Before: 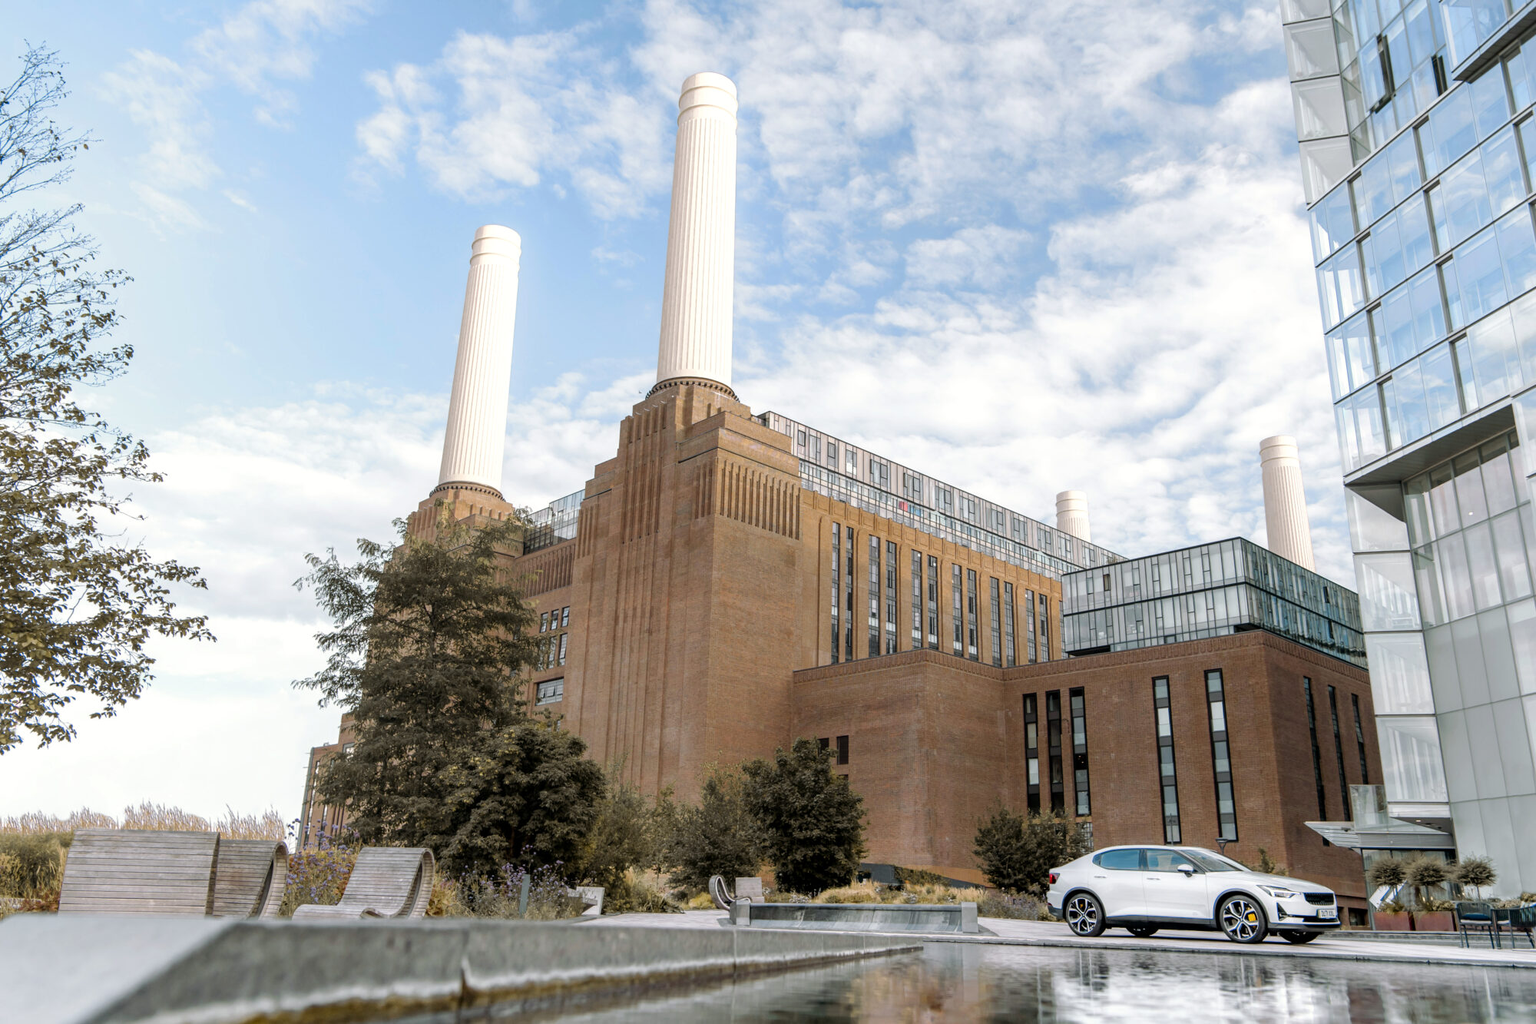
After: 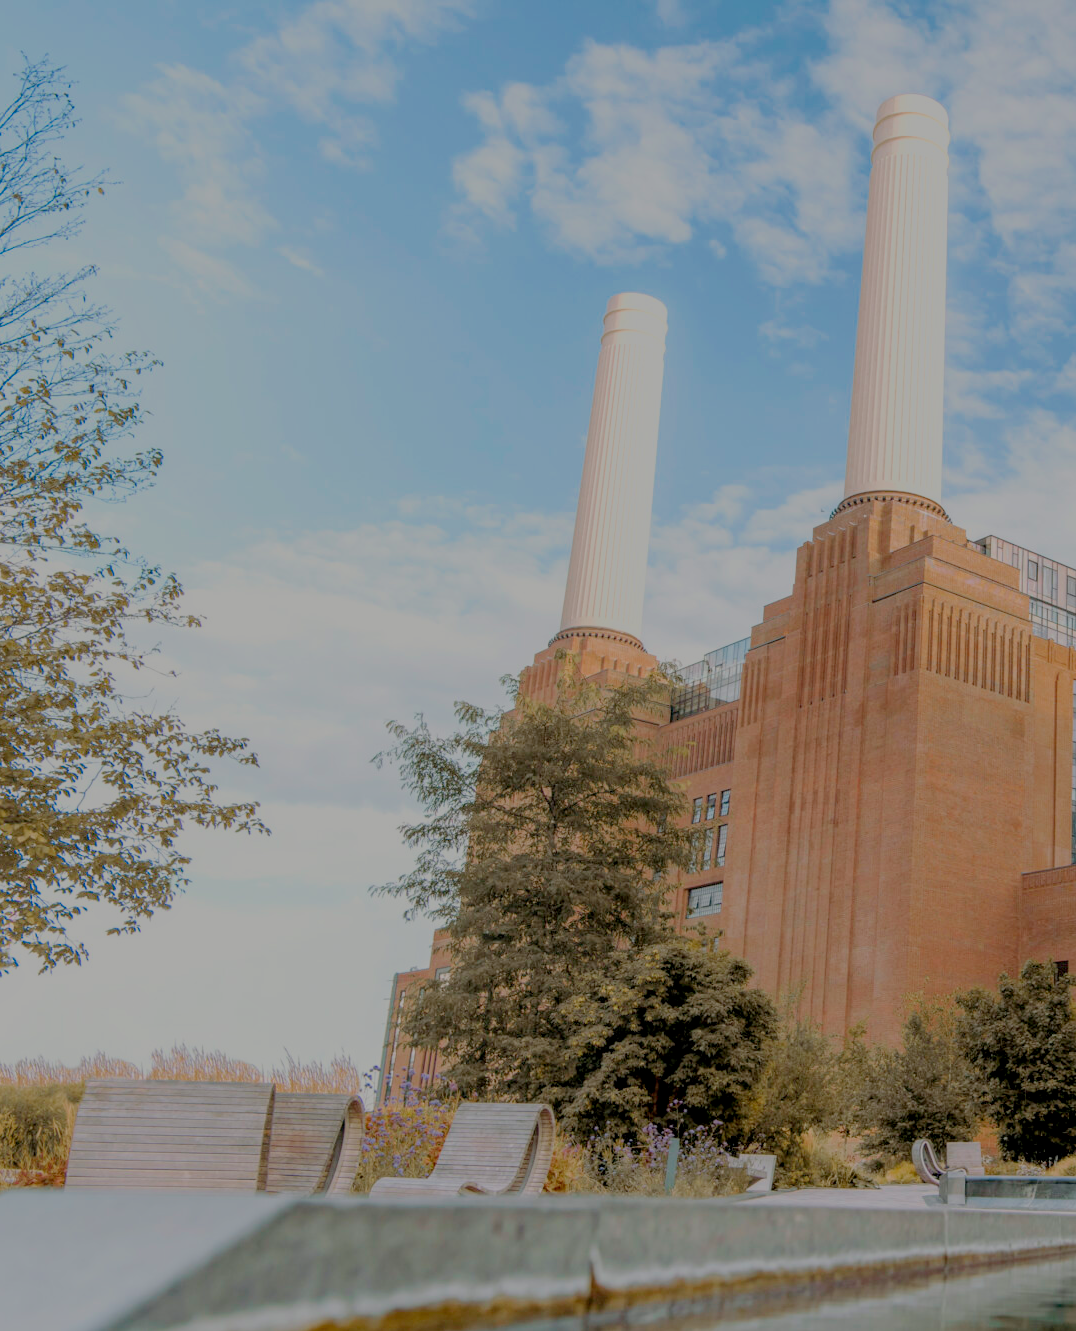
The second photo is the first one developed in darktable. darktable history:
local contrast: highlights 100%, shadows 100%, detail 120%, midtone range 0.2
filmic rgb: black relative exposure -14 EV, white relative exposure 8 EV, threshold 3 EV, hardness 3.74, latitude 50%, contrast 0.5, color science v5 (2021), contrast in shadows safe, contrast in highlights safe, enable highlight reconstruction true
color correction: saturation 1.1
crop: left 0.587%, right 45.588%, bottom 0.086%
